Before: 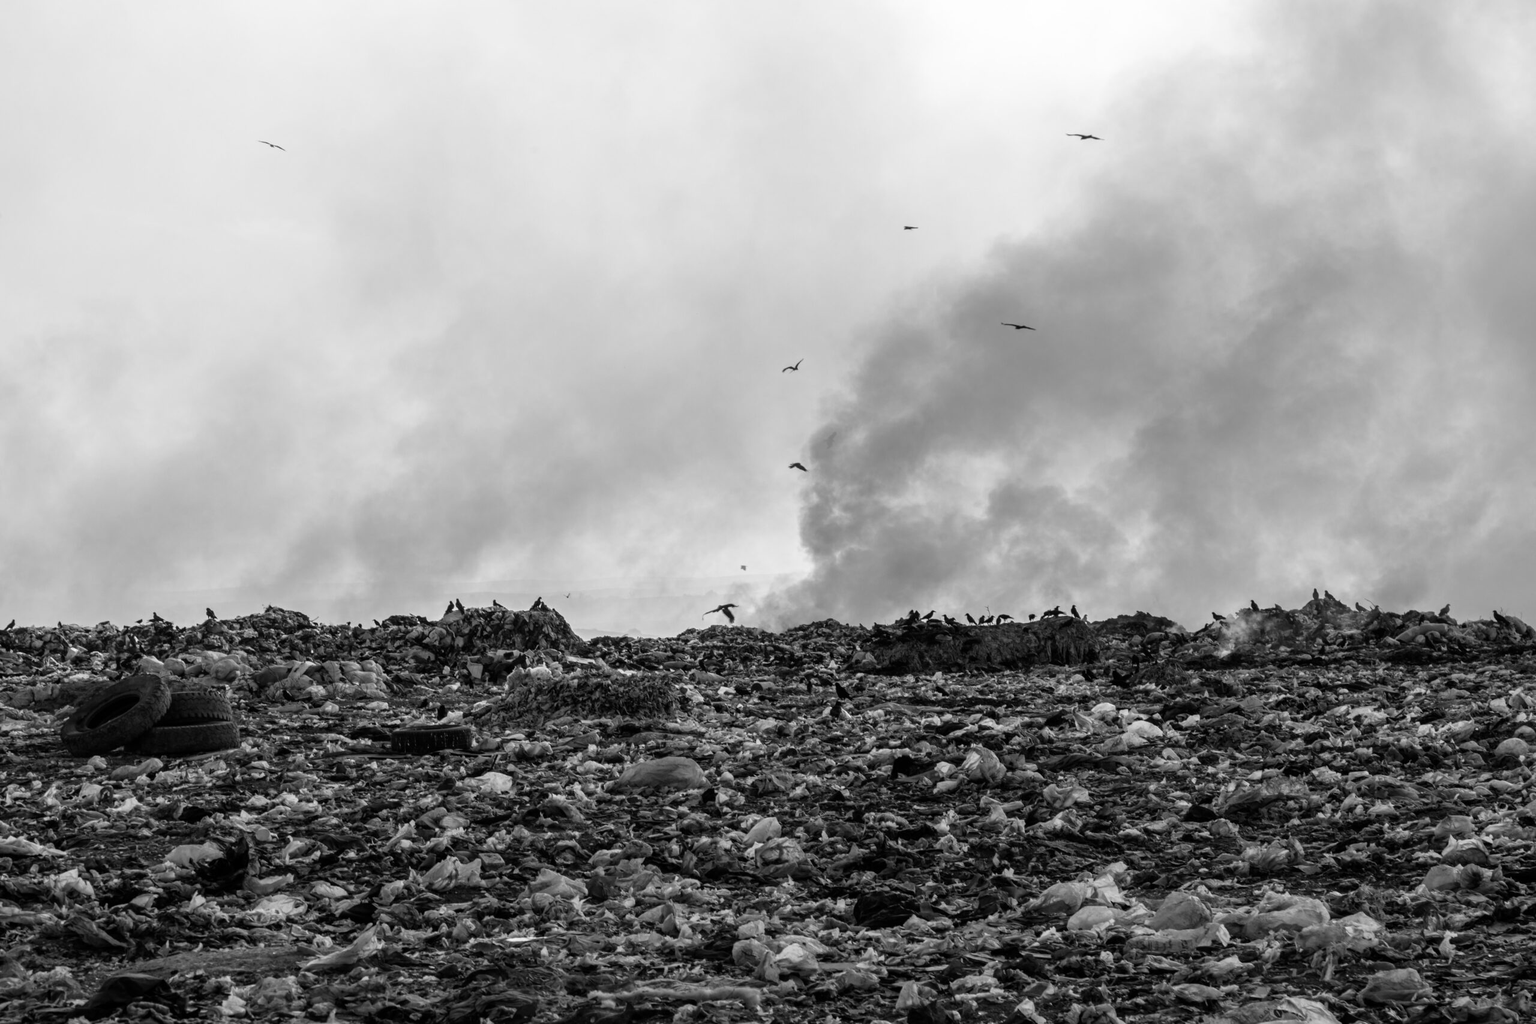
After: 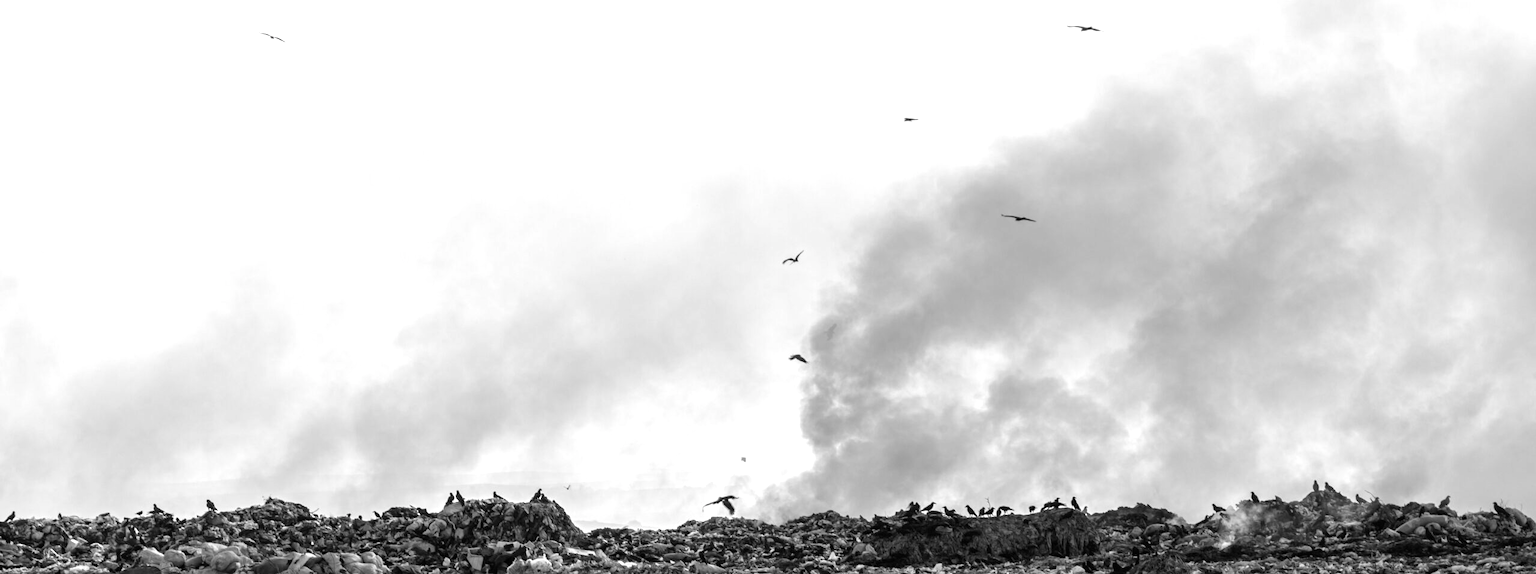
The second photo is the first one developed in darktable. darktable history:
exposure: black level correction 0, exposure 0.7 EV, compensate exposure bias true, compensate highlight preservation false
crop and rotate: top 10.605%, bottom 33.274%
color balance rgb: perceptual saturation grading › global saturation 20%, perceptual saturation grading › highlights -25%, perceptual saturation grading › shadows 50%
